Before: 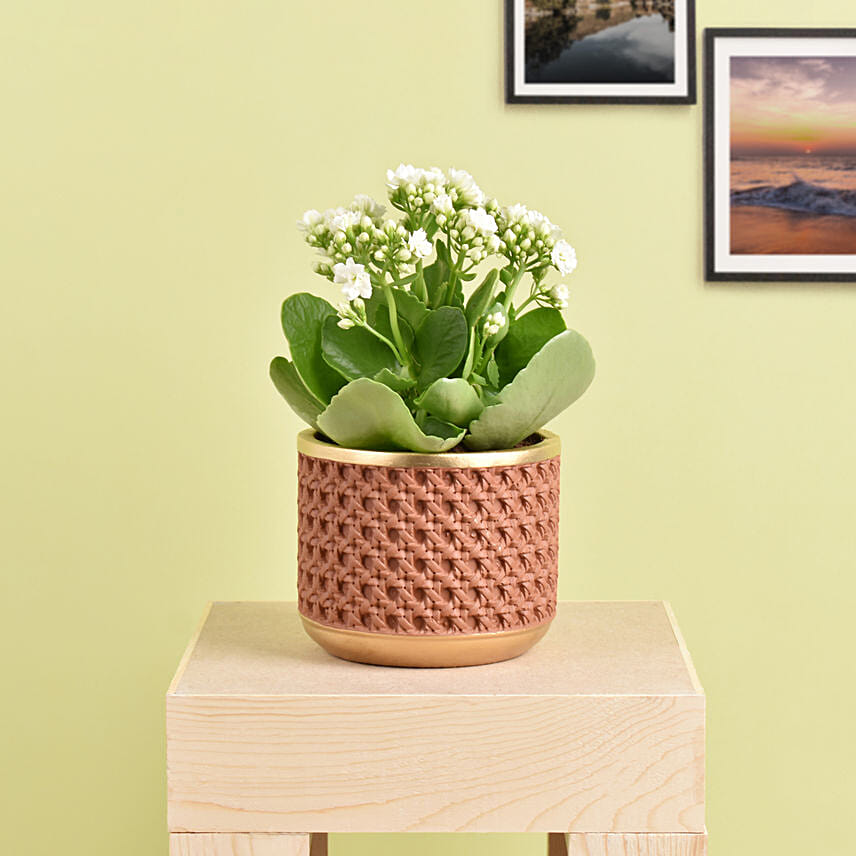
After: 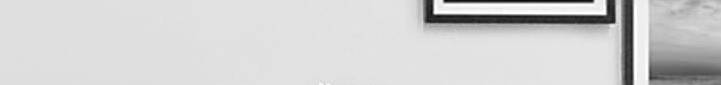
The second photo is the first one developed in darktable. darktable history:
monochrome: a -6.99, b 35.61, size 1.4
sharpen: on, module defaults
crop and rotate: left 9.644%, top 9.491%, right 6.021%, bottom 80.509%
